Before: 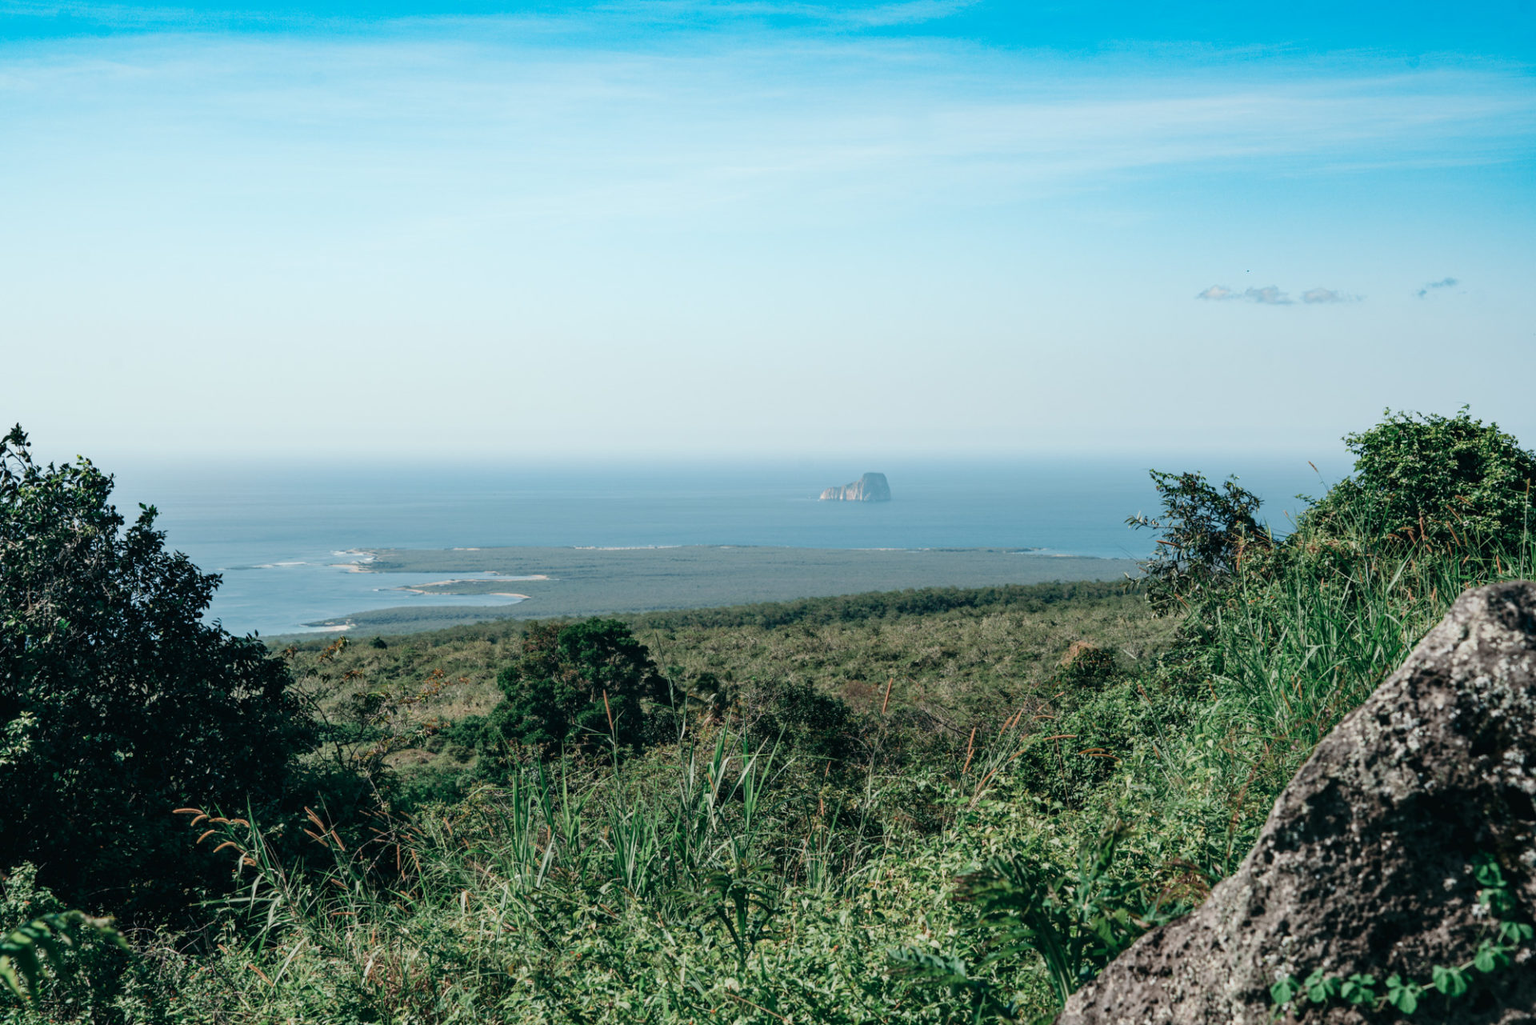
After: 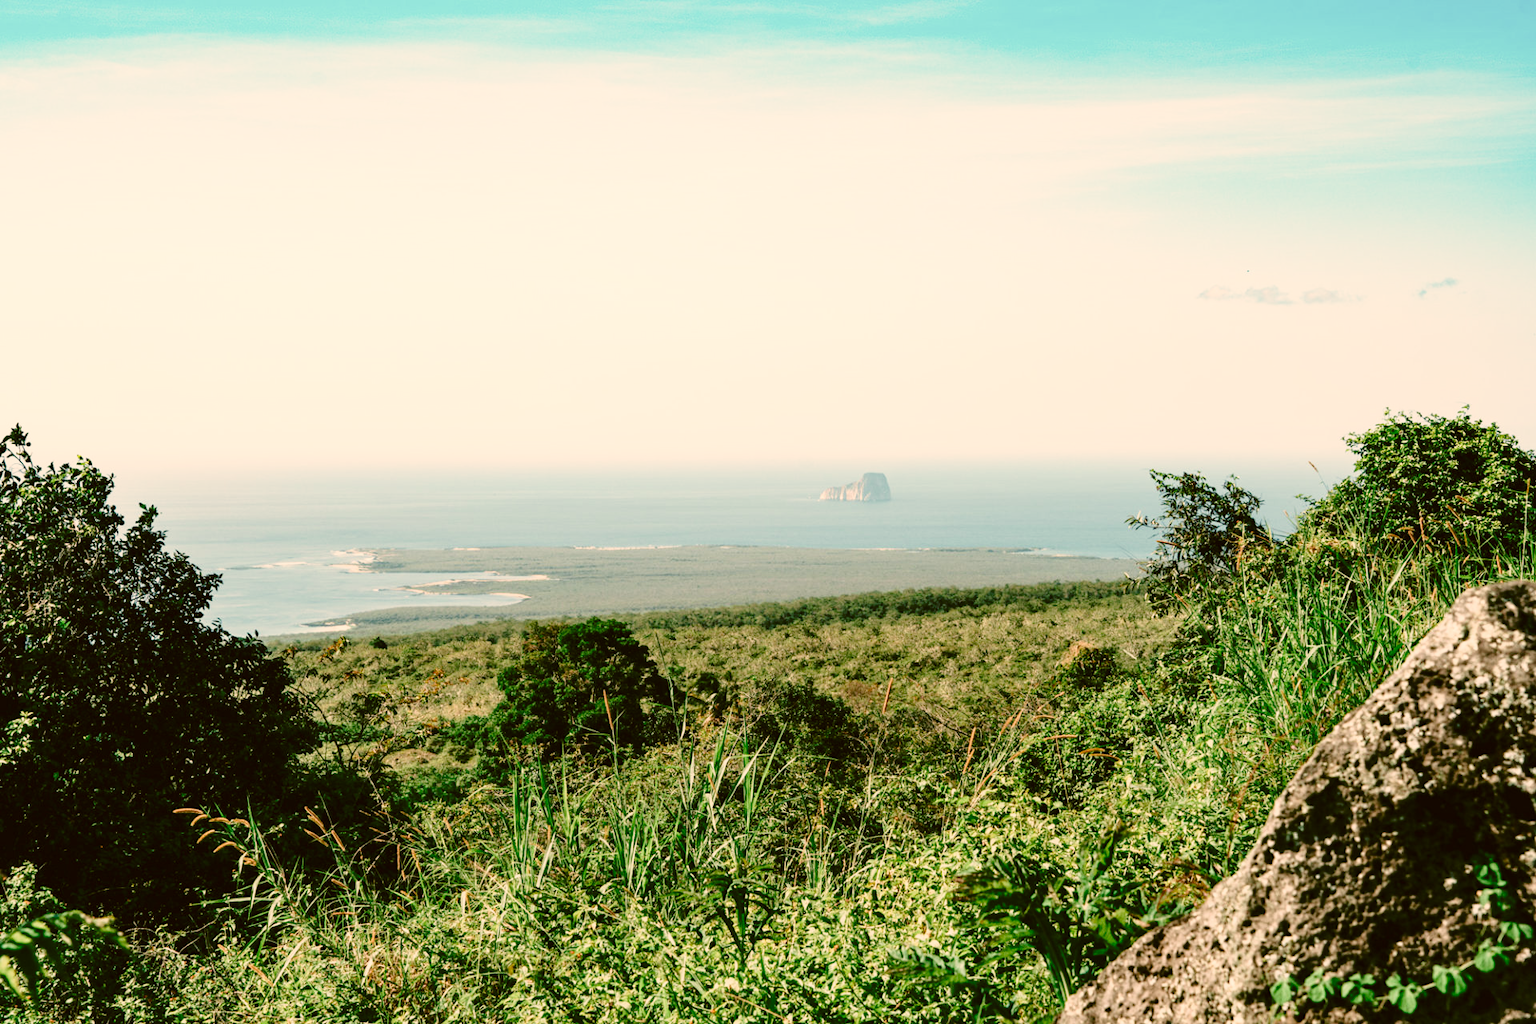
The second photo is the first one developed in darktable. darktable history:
color correction: highlights a* 8.97, highlights b* 15.14, shadows a* -0.41, shadows b* 26.6
base curve: curves: ch0 [(0, 0) (0.028, 0.03) (0.121, 0.232) (0.46, 0.748) (0.859, 0.968) (1, 1)], preserve colors none
